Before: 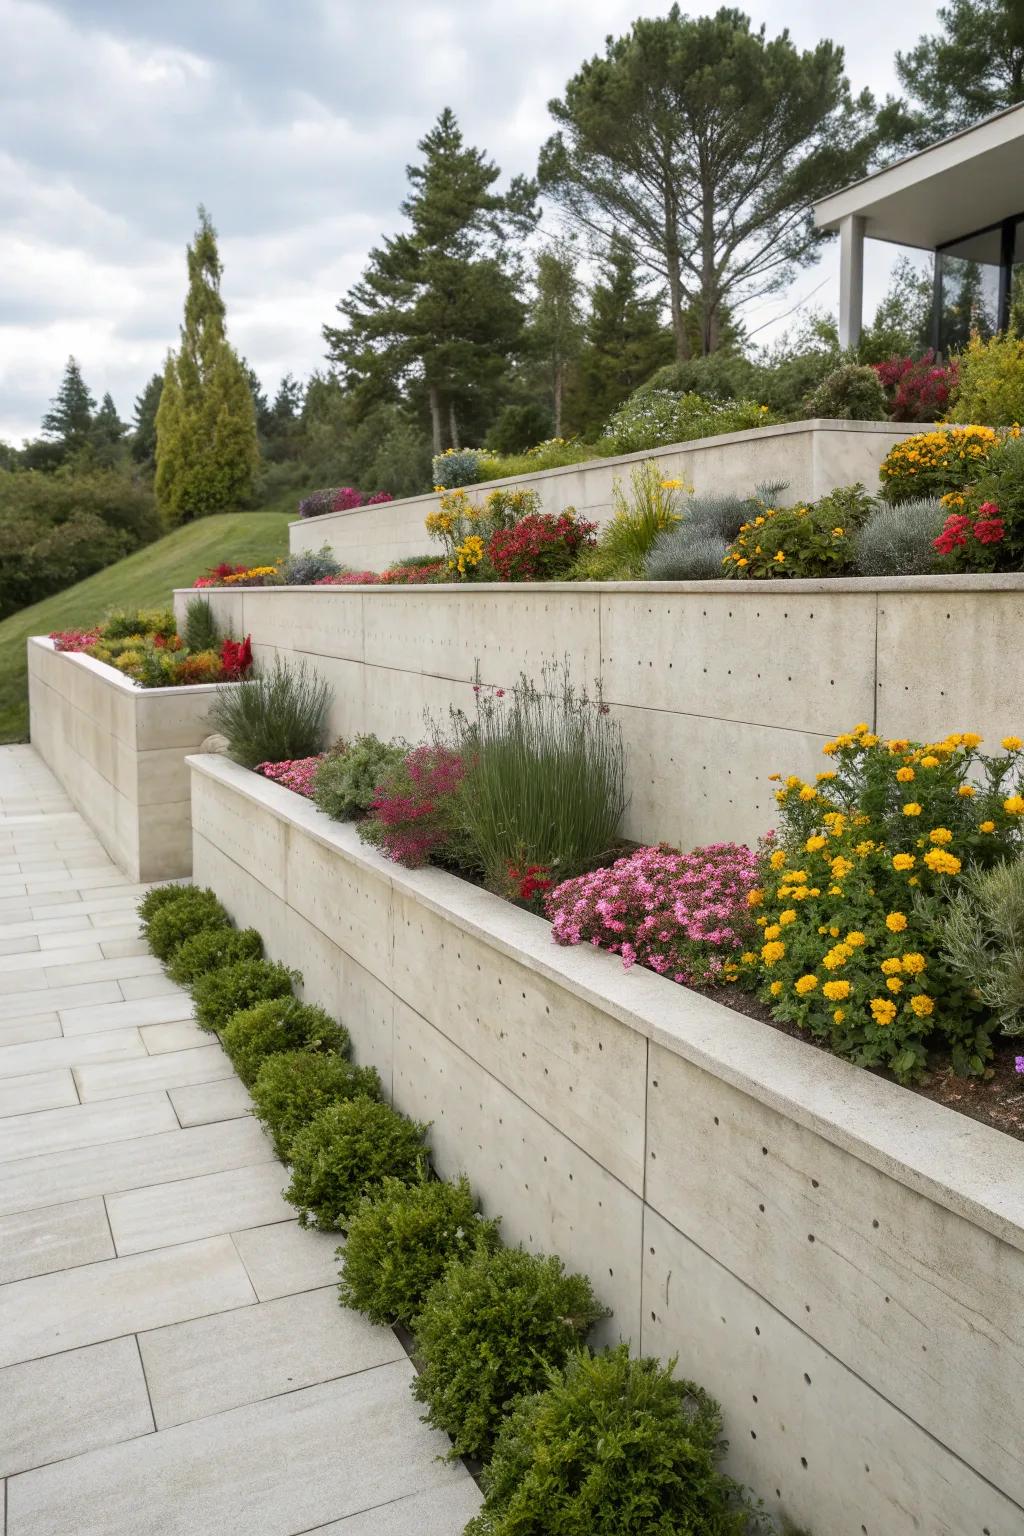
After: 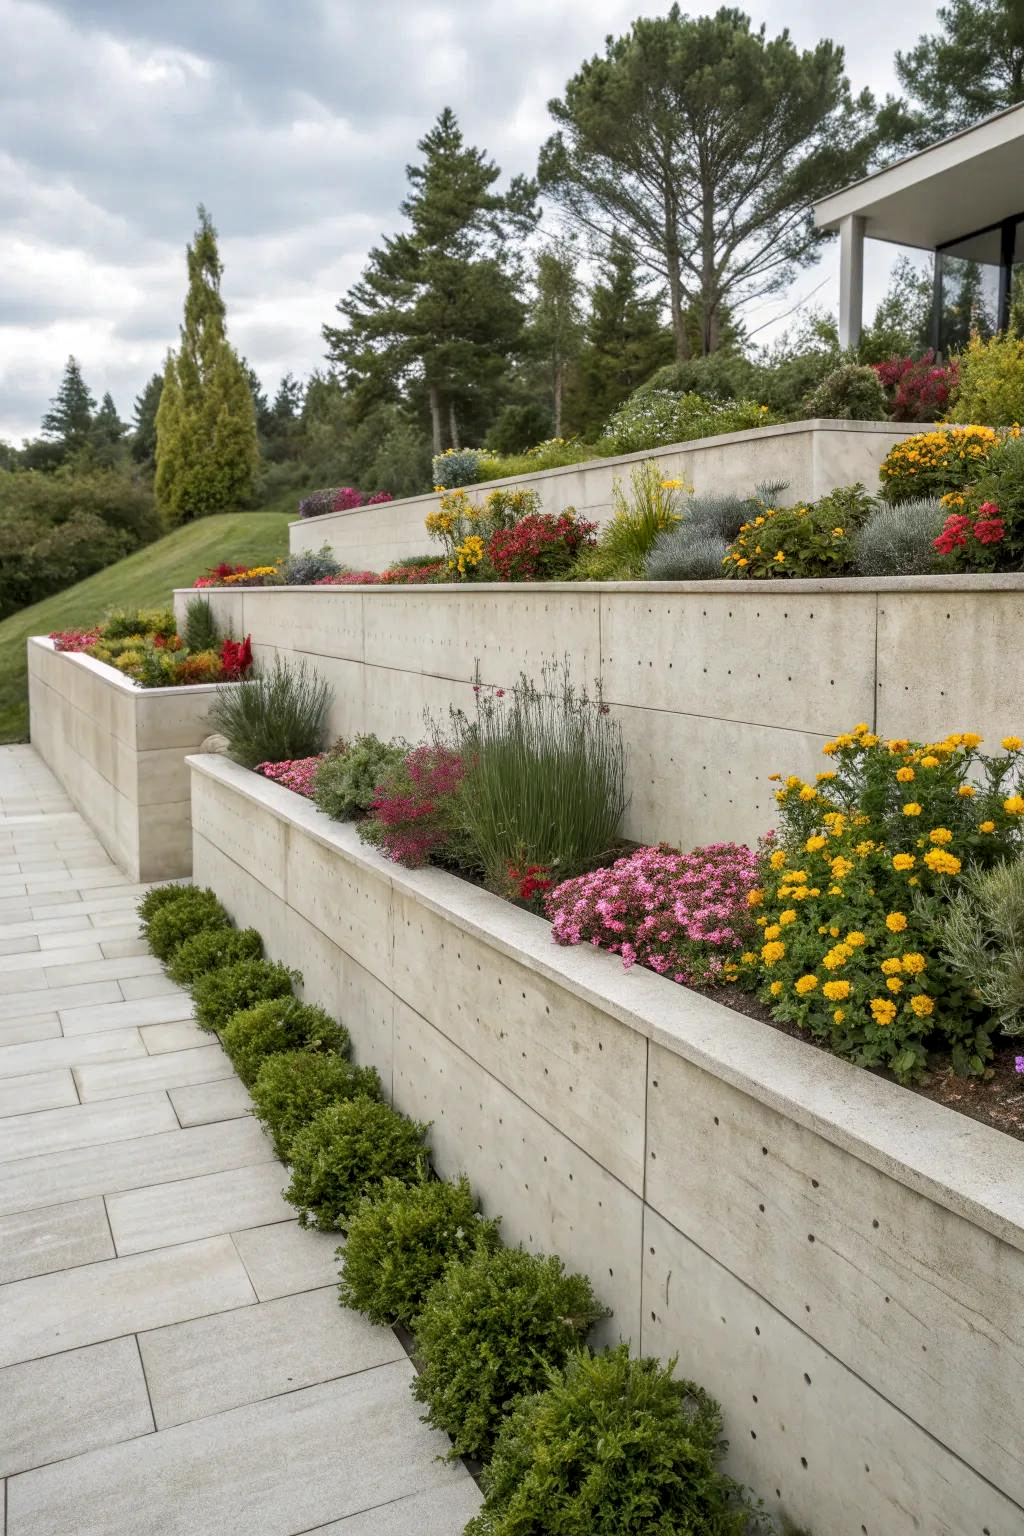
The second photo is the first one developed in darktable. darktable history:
shadows and highlights: shadows 25.51, highlights -26.51
local contrast: on, module defaults
